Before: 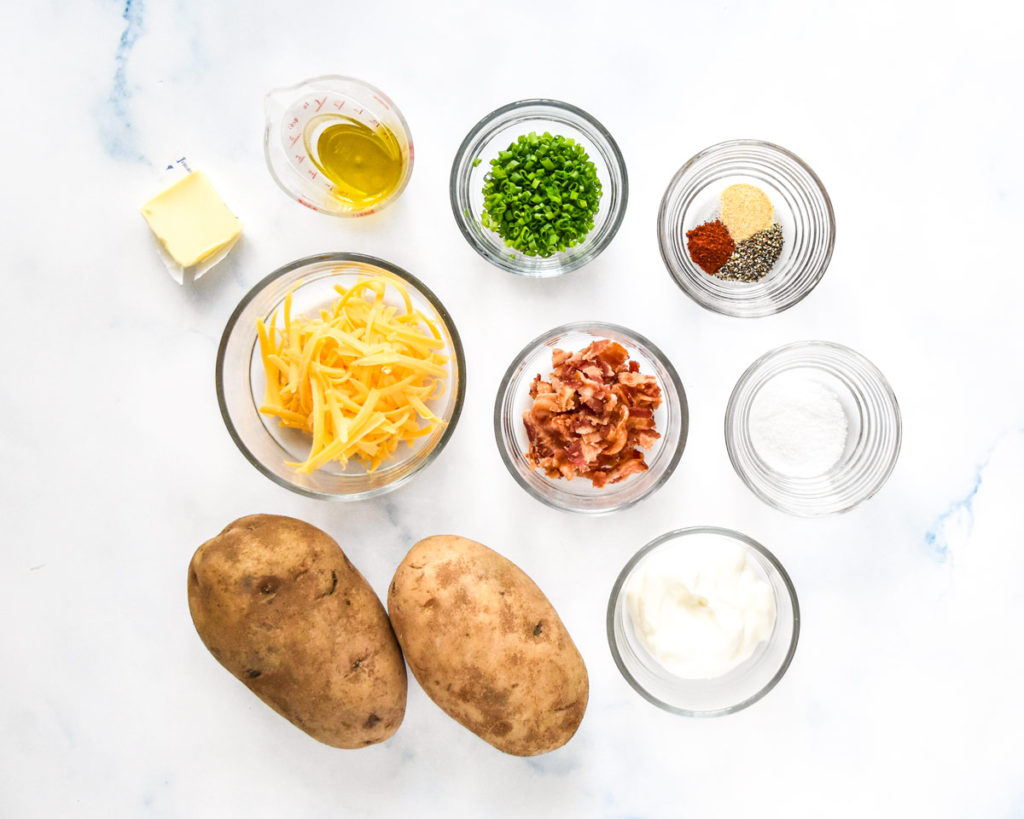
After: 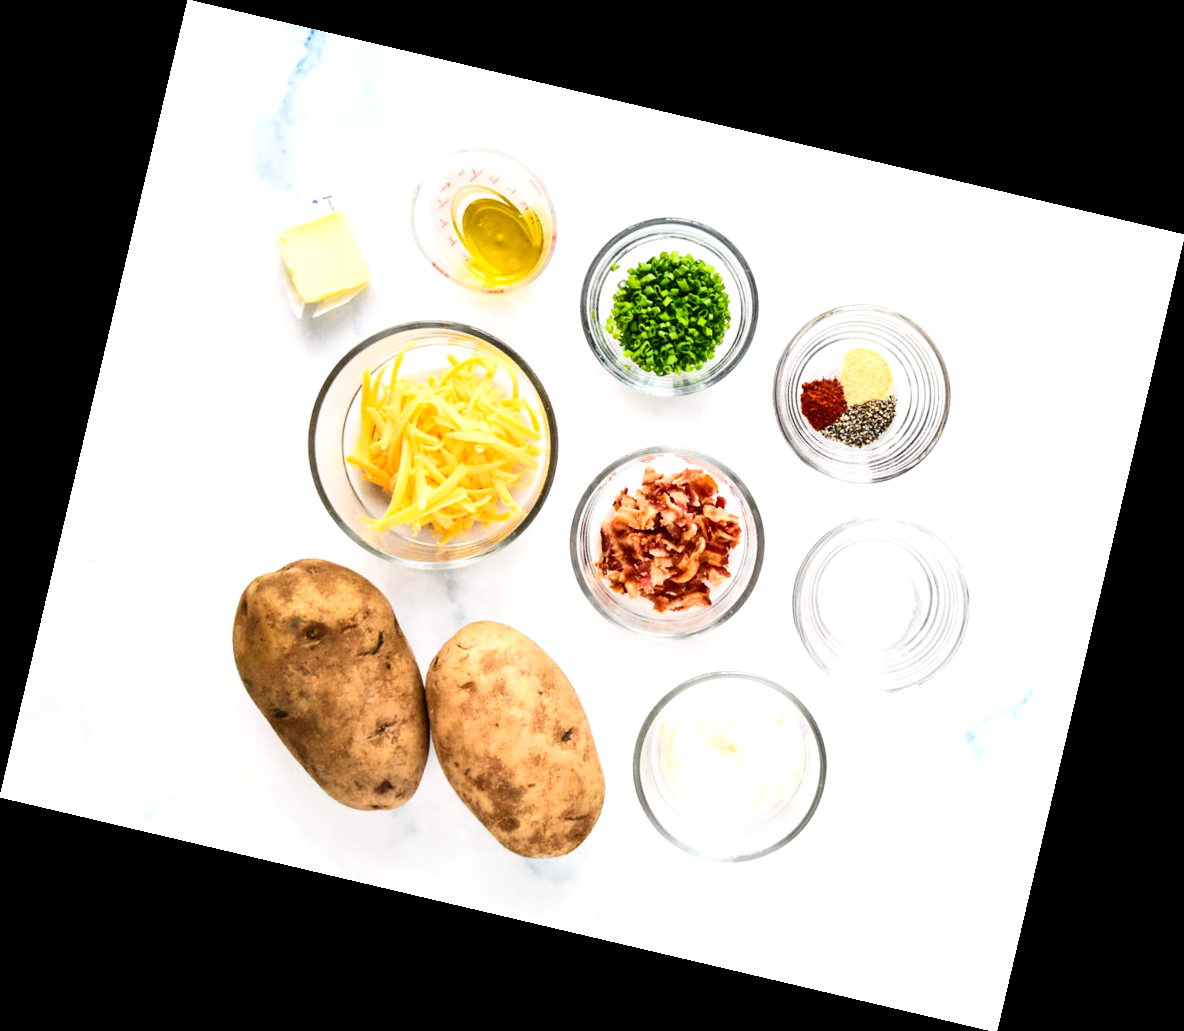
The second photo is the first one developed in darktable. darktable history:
color balance: contrast 10%
rotate and perspective: rotation 13.27°, automatic cropping off
contrast brightness saturation: contrast 0.22
